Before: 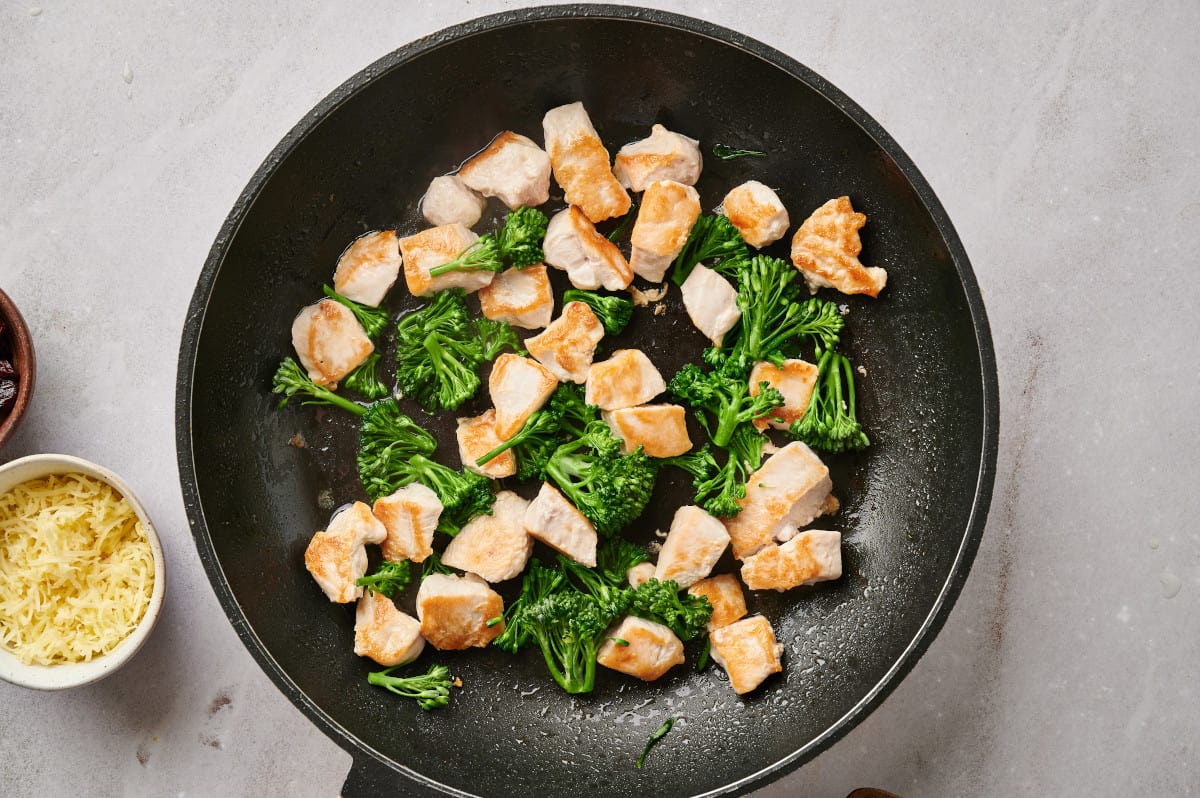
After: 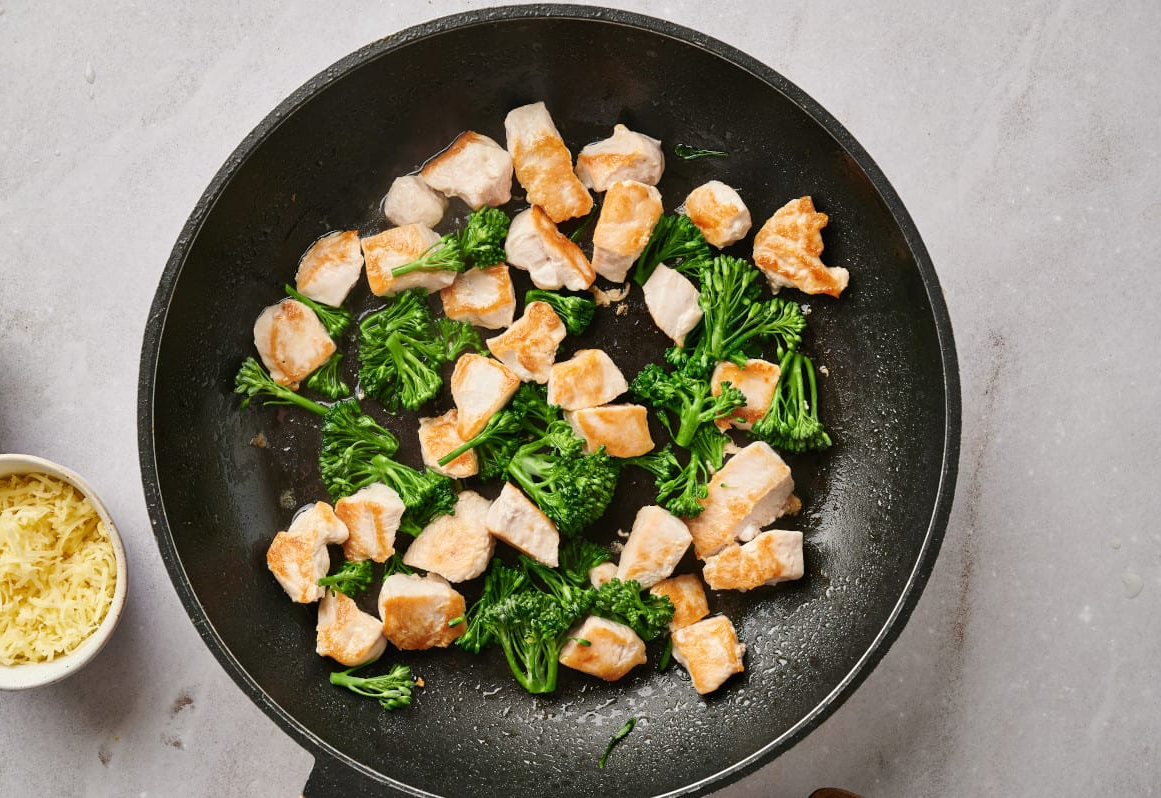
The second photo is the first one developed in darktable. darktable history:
crop and rotate: left 3.234%
